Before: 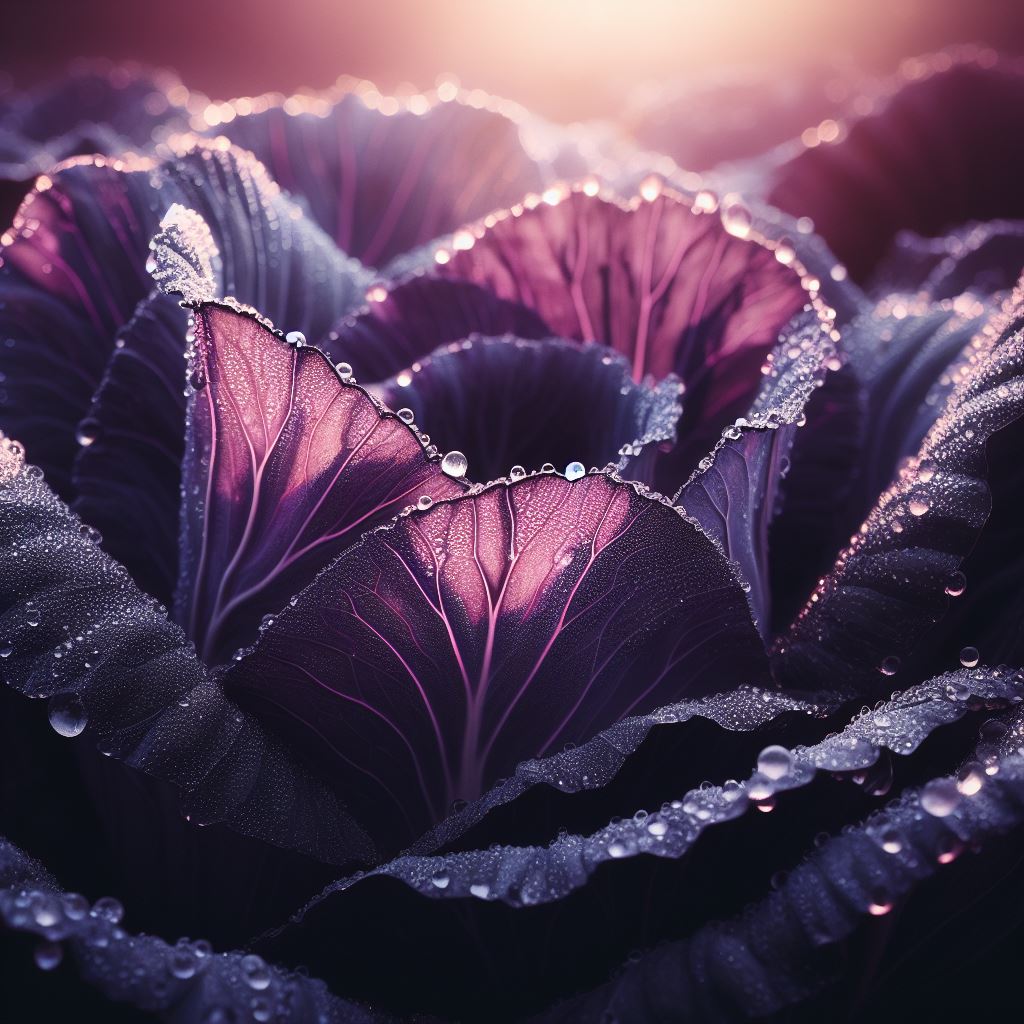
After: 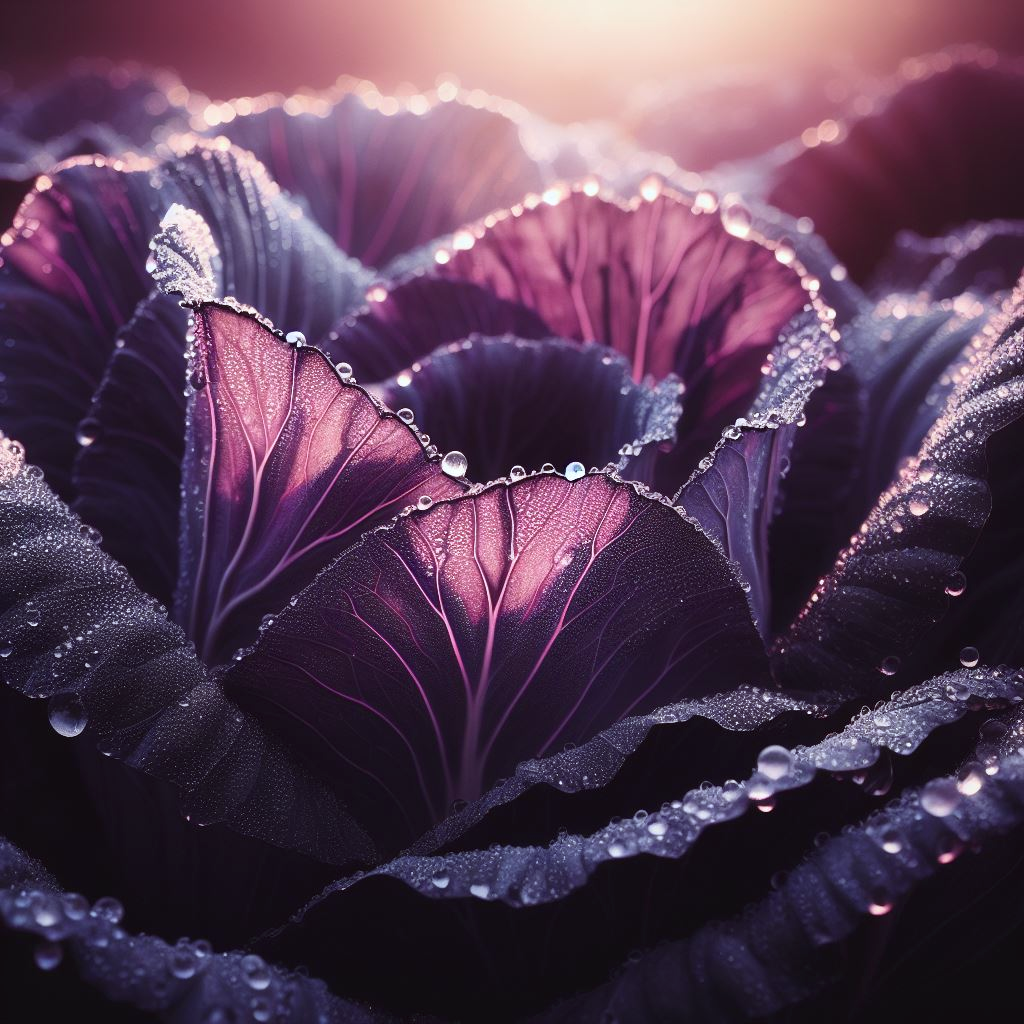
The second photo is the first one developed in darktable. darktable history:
color correction: highlights a* -2.73, highlights b* -2.09, shadows a* 2.41, shadows b* 2.73
tone equalizer: on, module defaults
